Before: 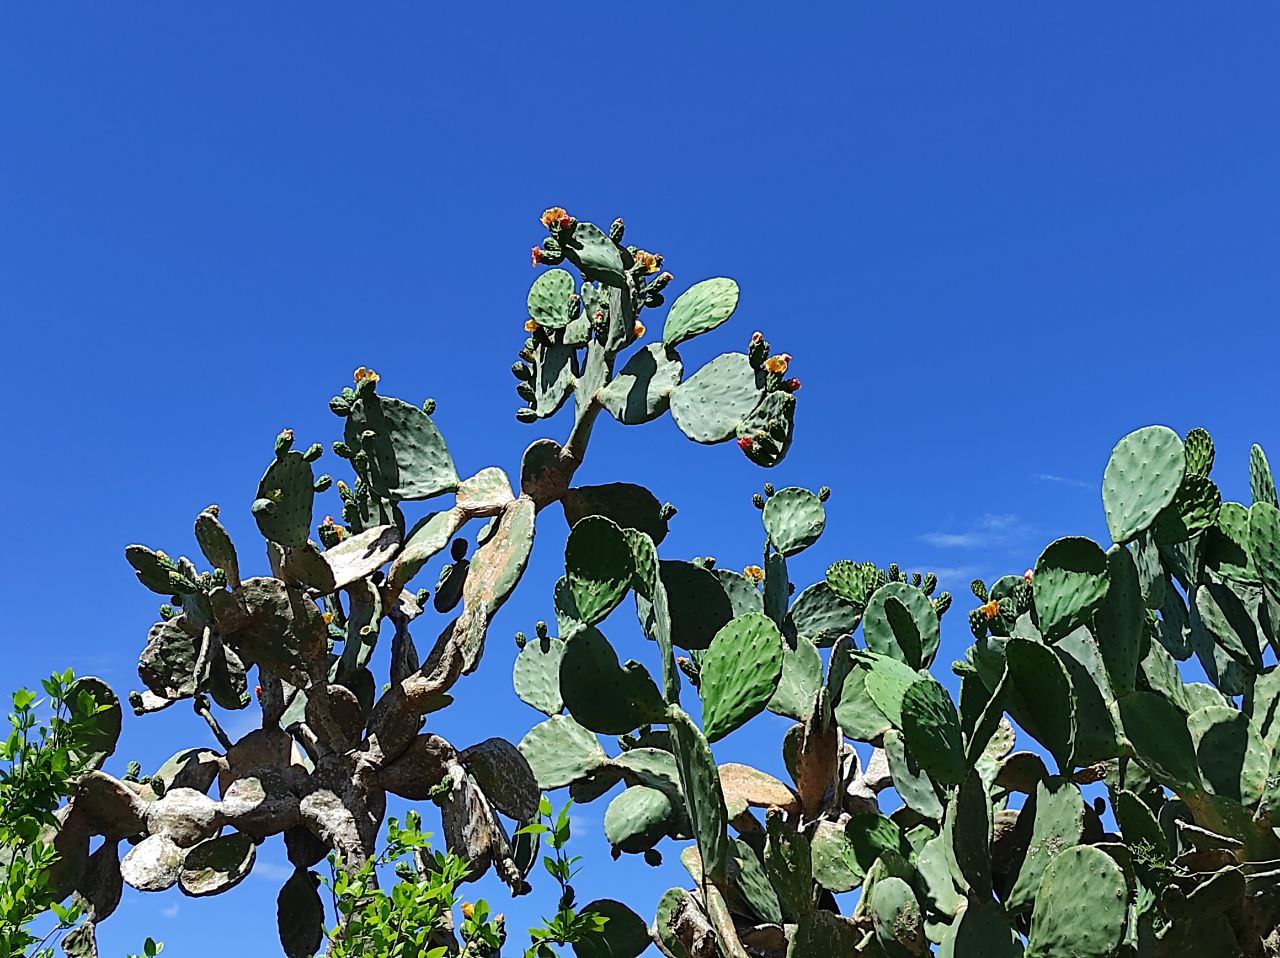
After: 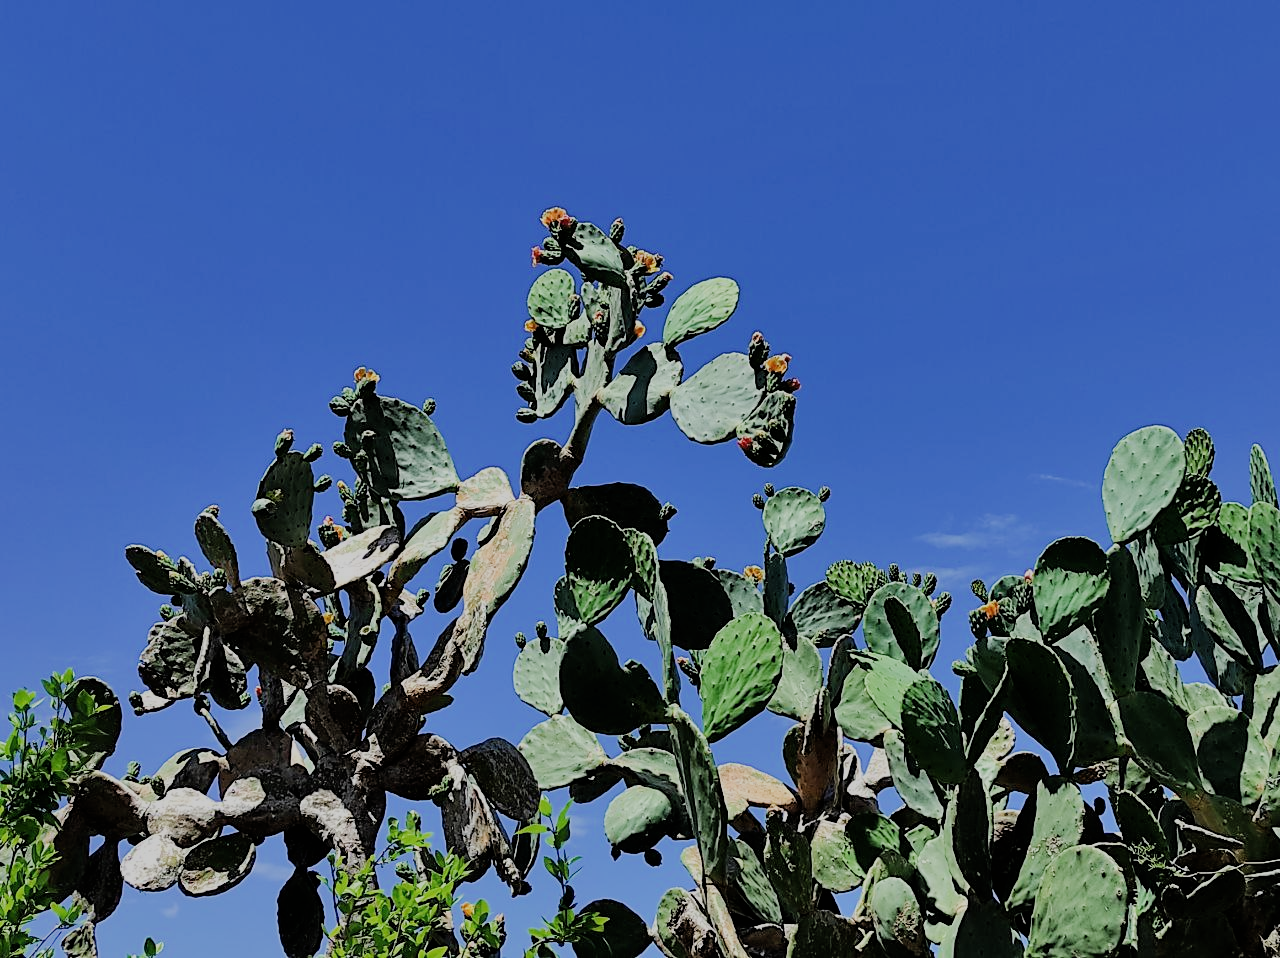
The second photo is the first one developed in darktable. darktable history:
filmic rgb: black relative exposure -6.14 EV, white relative exposure 6.96 EV, hardness 2.26
shadows and highlights: shadows 33.83, highlights -47.64, compress 49.94%, soften with gaussian
